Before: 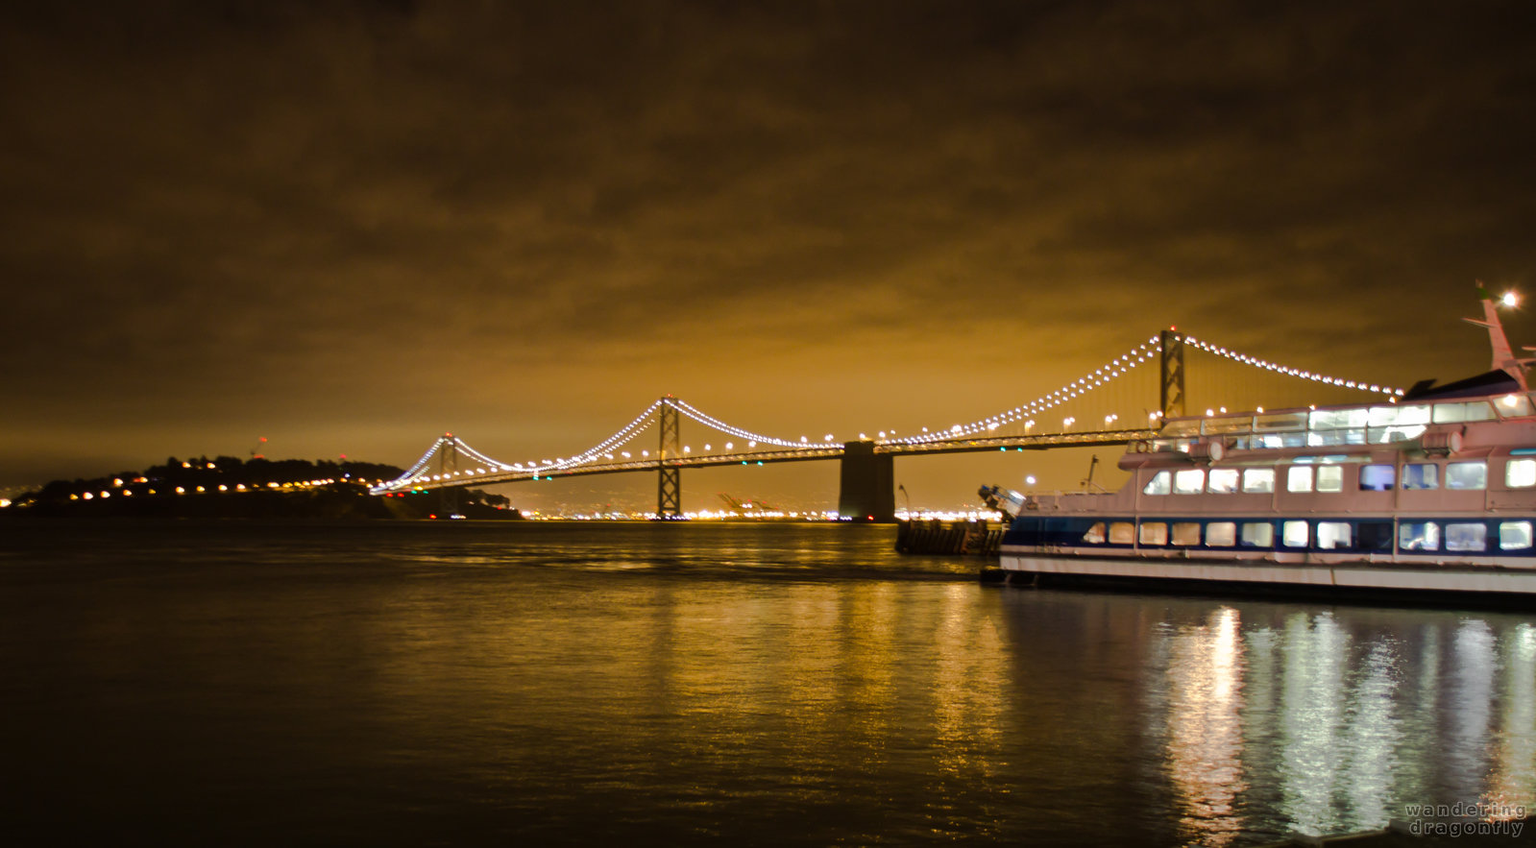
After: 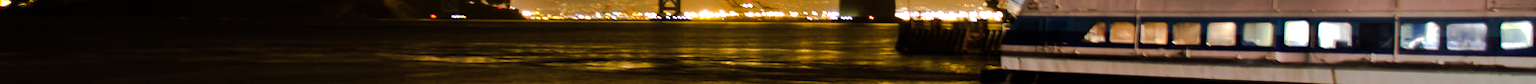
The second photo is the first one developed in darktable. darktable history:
exposure: exposure 0.178 EV, compensate exposure bias true, compensate highlight preservation false
contrast brightness saturation: saturation -0.04
color balance rgb: shadows lift › luminance -10%, power › luminance -9%, linear chroma grading › global chroma 10%, global vibrance 10%, contrast 15%, saturation formula JzAzBz (2021)
crop and rotate: top 59.084%, bottom 30.916%
